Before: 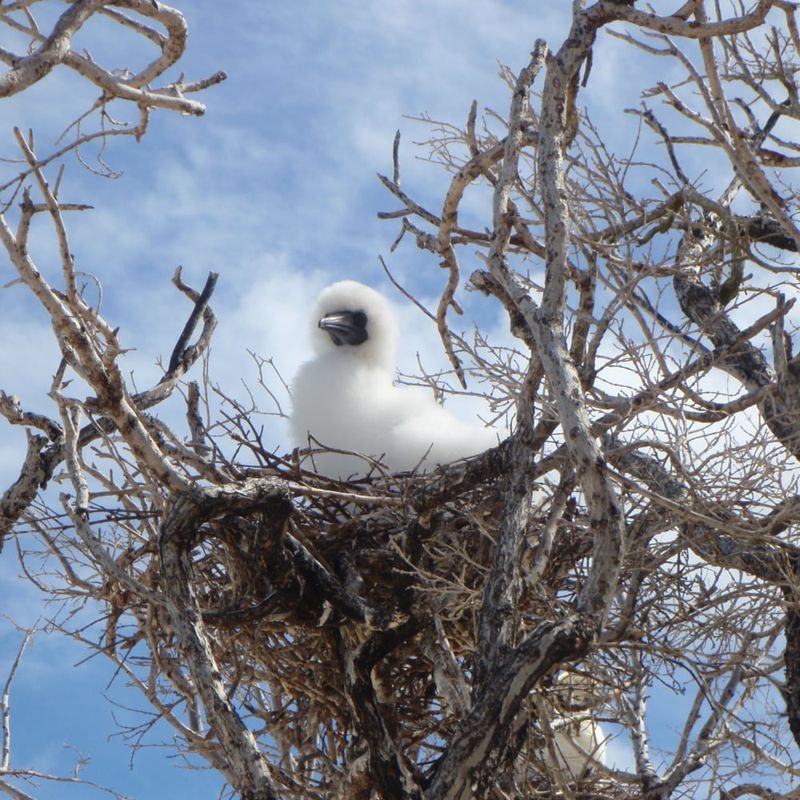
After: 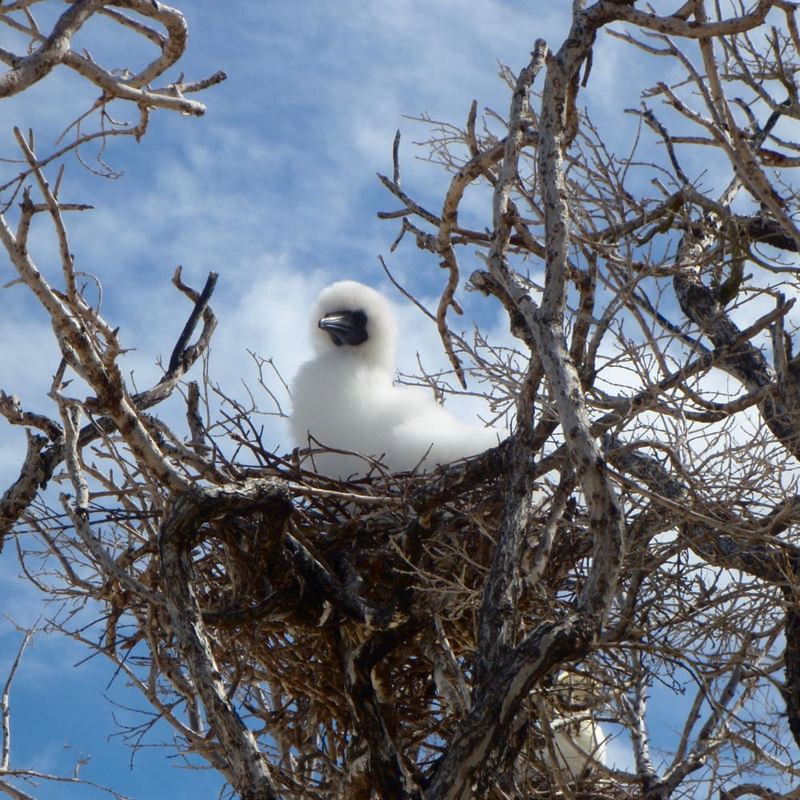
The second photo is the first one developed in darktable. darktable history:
contrast brightness saturation: contrast 0.066, brightness -0.15, saturation 0.106
